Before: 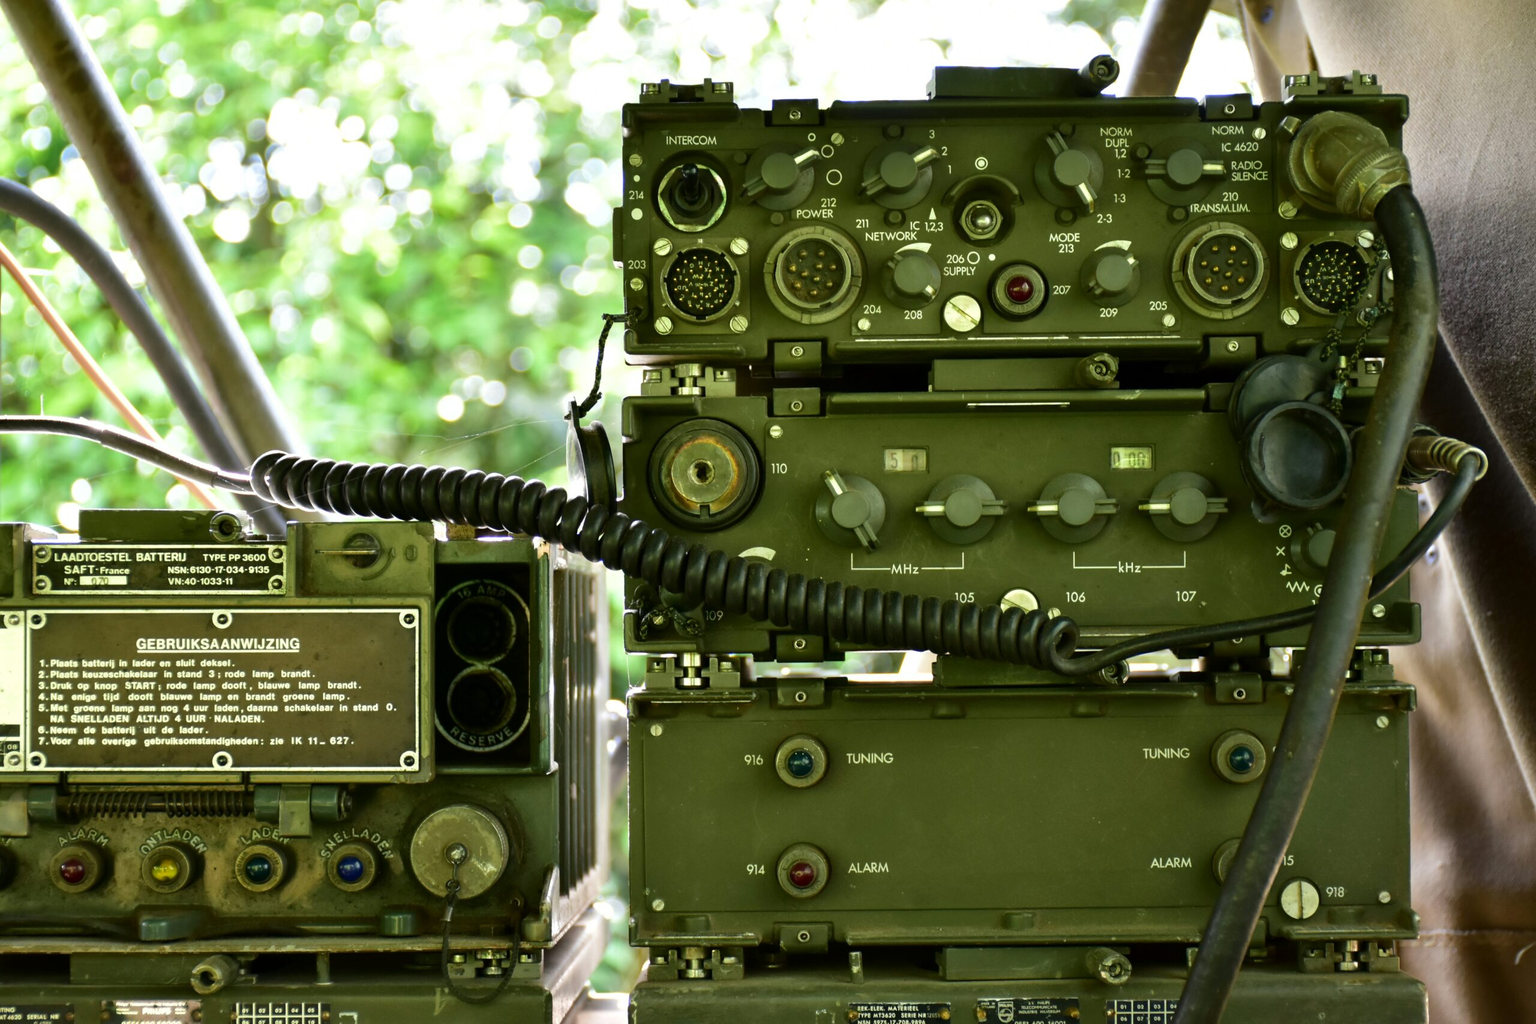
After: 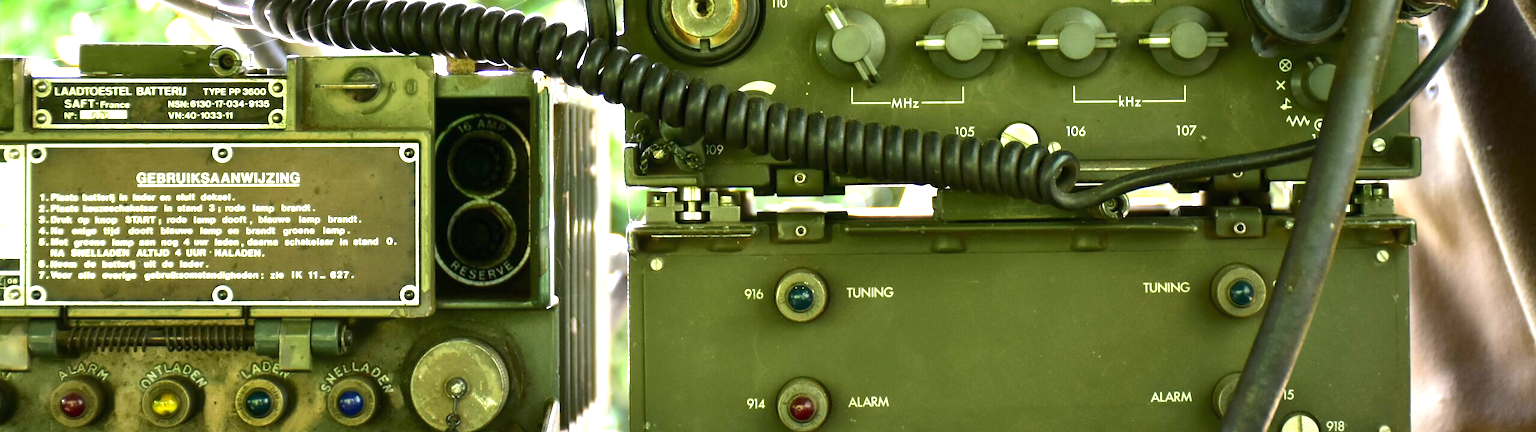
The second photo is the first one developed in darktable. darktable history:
crop: top 45.551%, bottom 12.262%
exposure: black level correction 0, exposure 1.1 EV, compensate highlight preservation false
